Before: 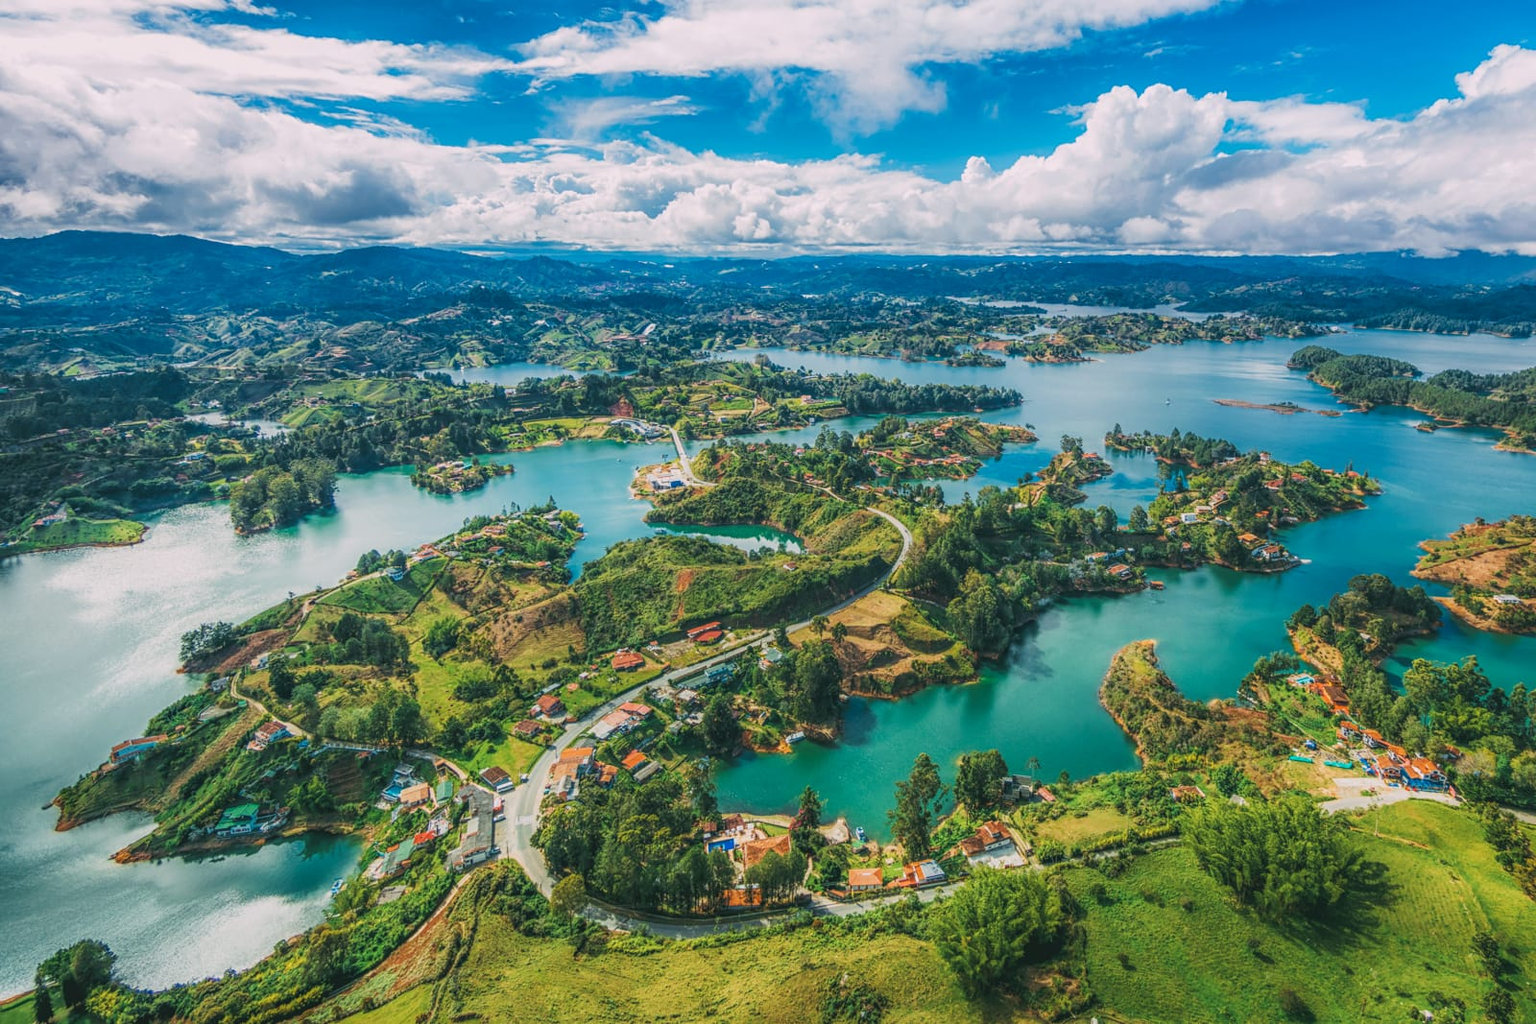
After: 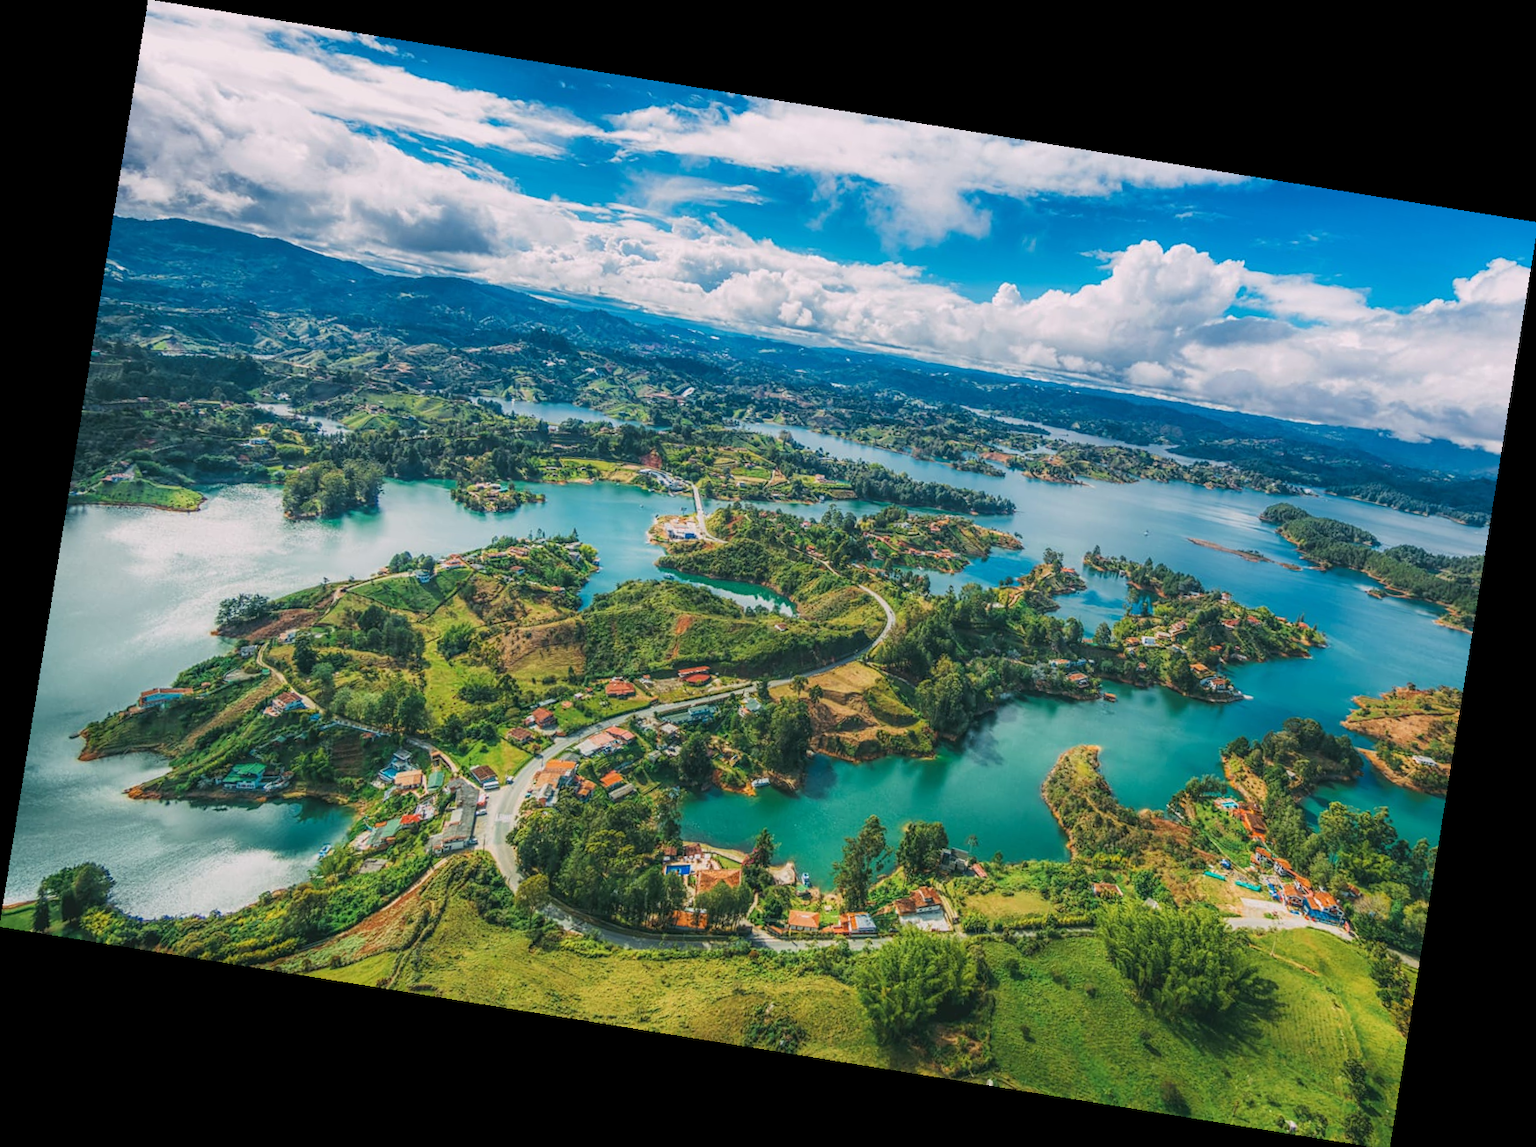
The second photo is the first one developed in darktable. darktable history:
rotate and perspective: rotation 9.12°, automatic cropping off
